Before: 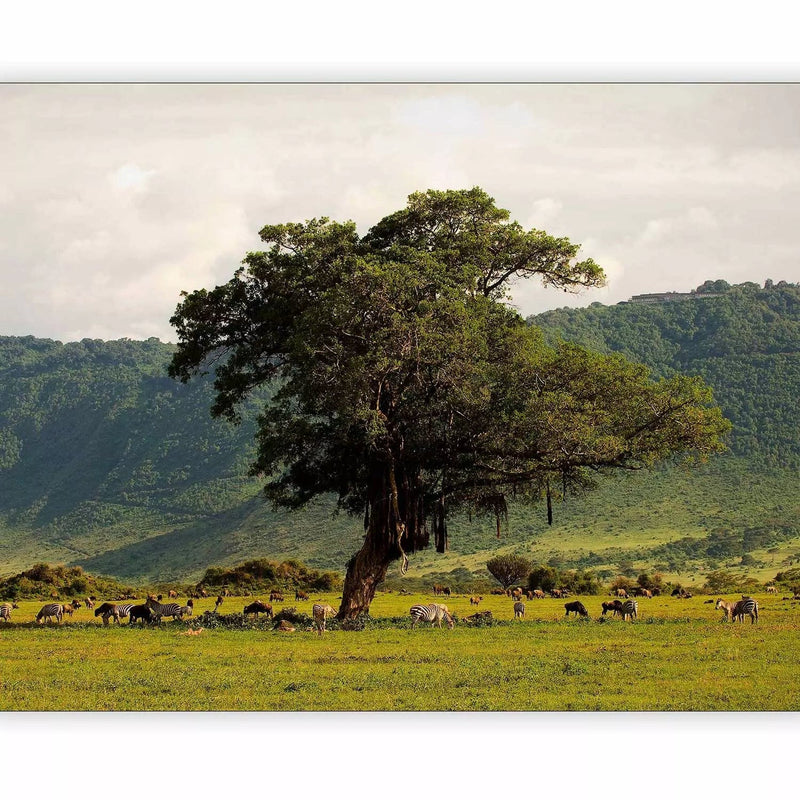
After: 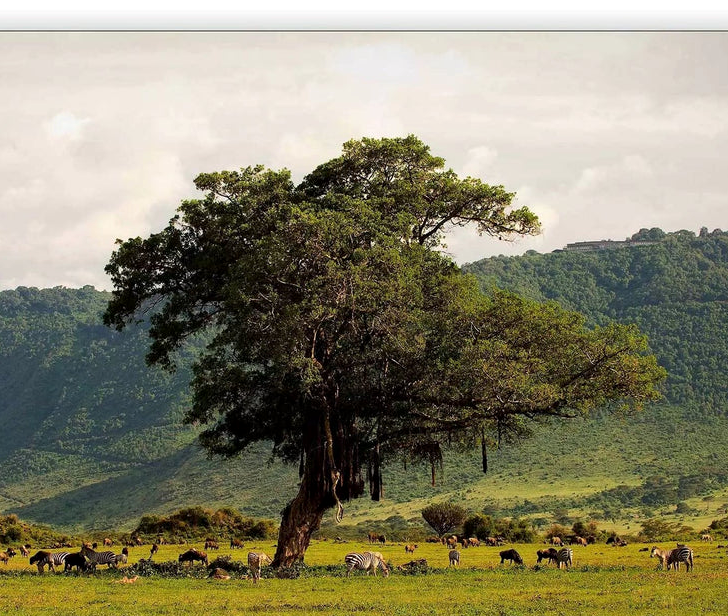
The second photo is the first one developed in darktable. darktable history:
contrast equalizer: octaves 7, y [[0.6 ×6], [0.55 ×6], [0 ×6], [0 ×6], [0 ×6]], mix 0.15
crop: left 8.155%, top 6.611%, bottom 15.385%
